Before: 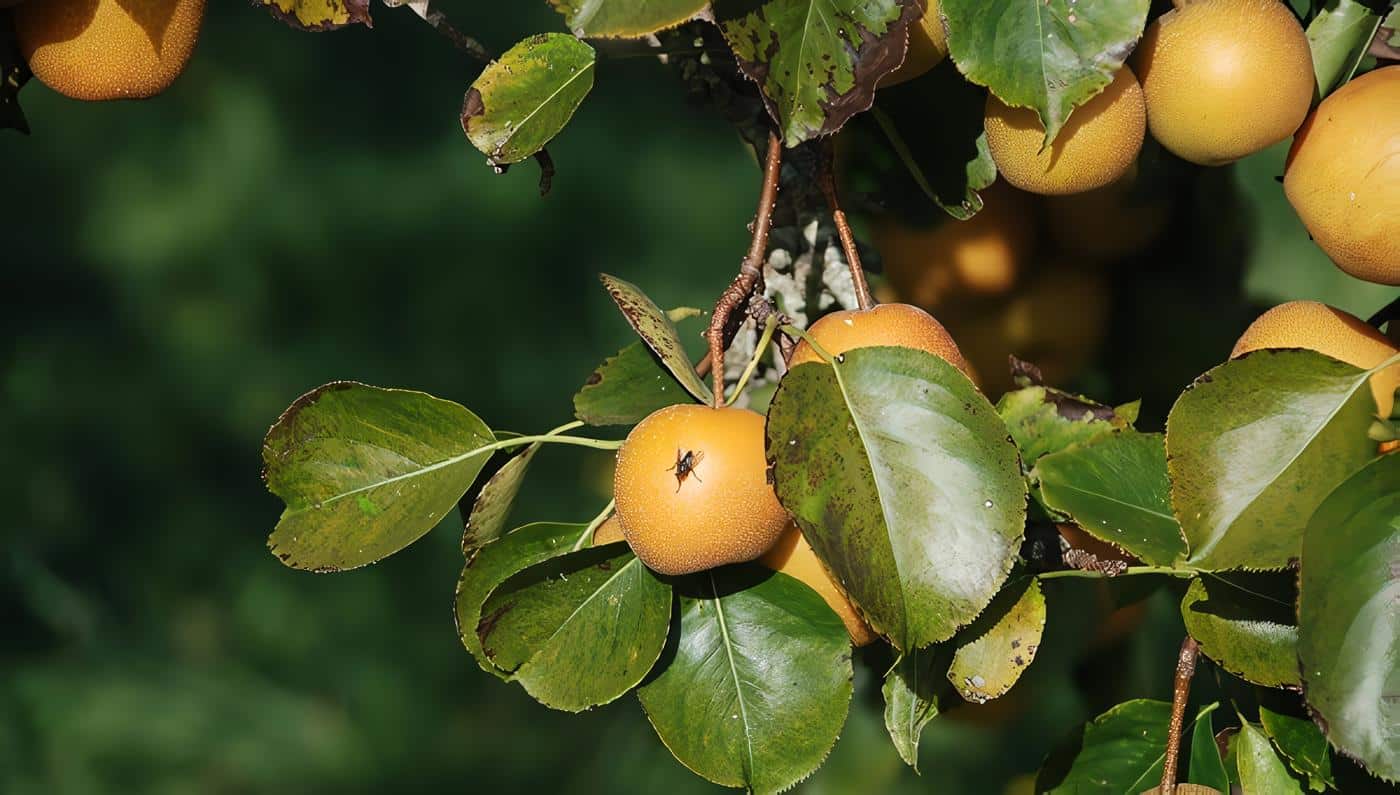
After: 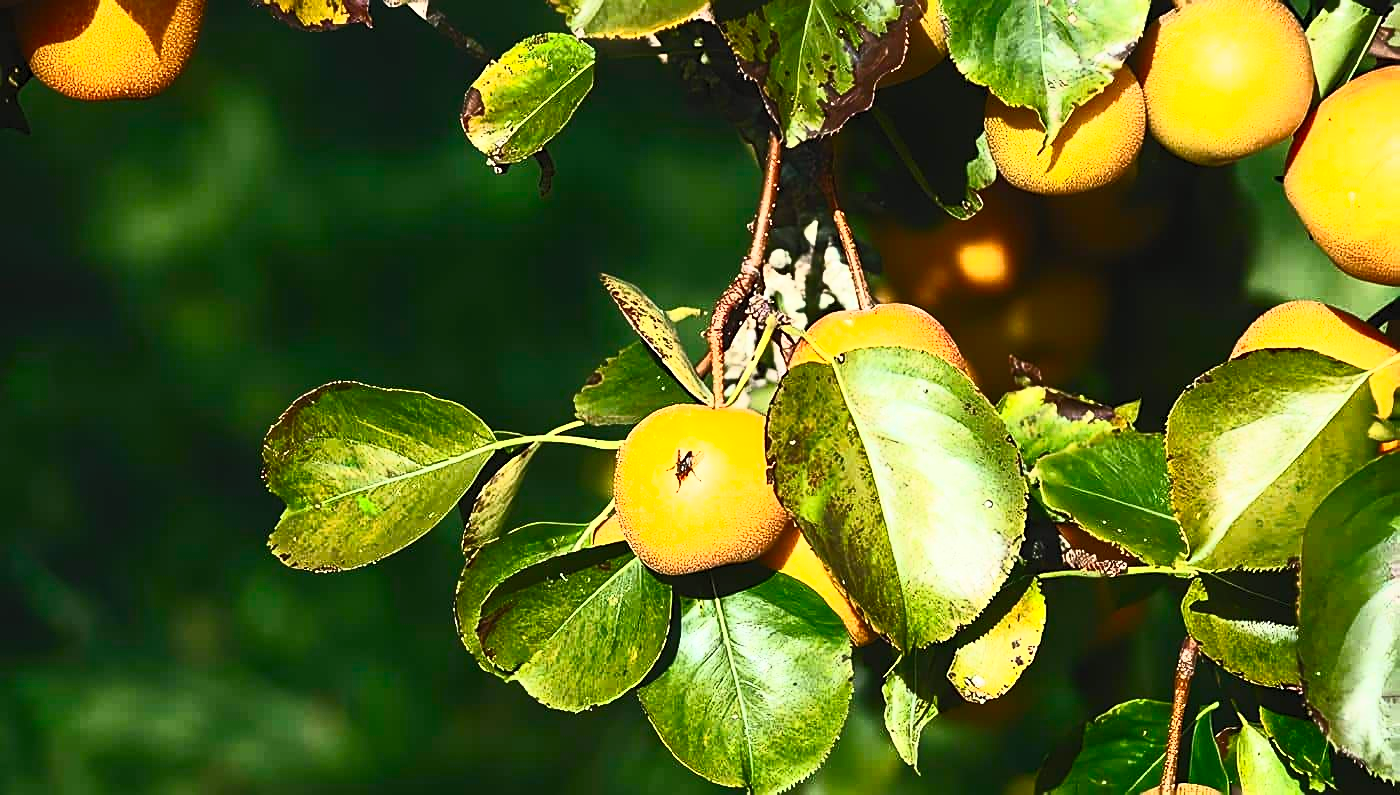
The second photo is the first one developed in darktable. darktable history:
sharpen: on, module defaults
contrast brightness saturation: contrast 0.826, brightness 0.608, saturation 0.585
